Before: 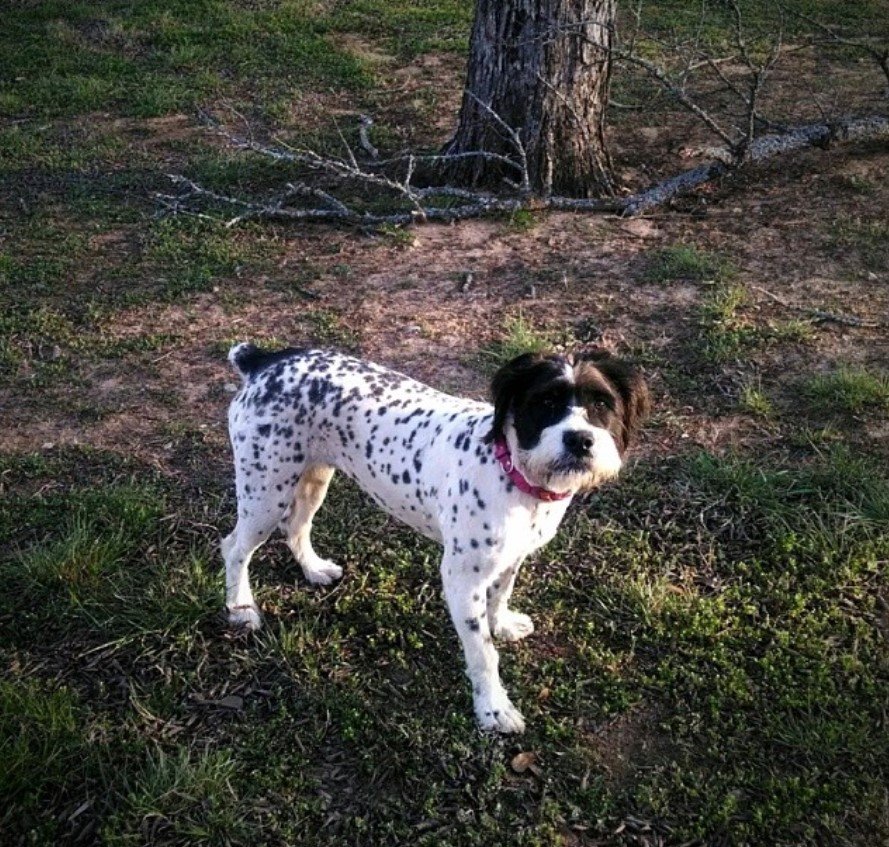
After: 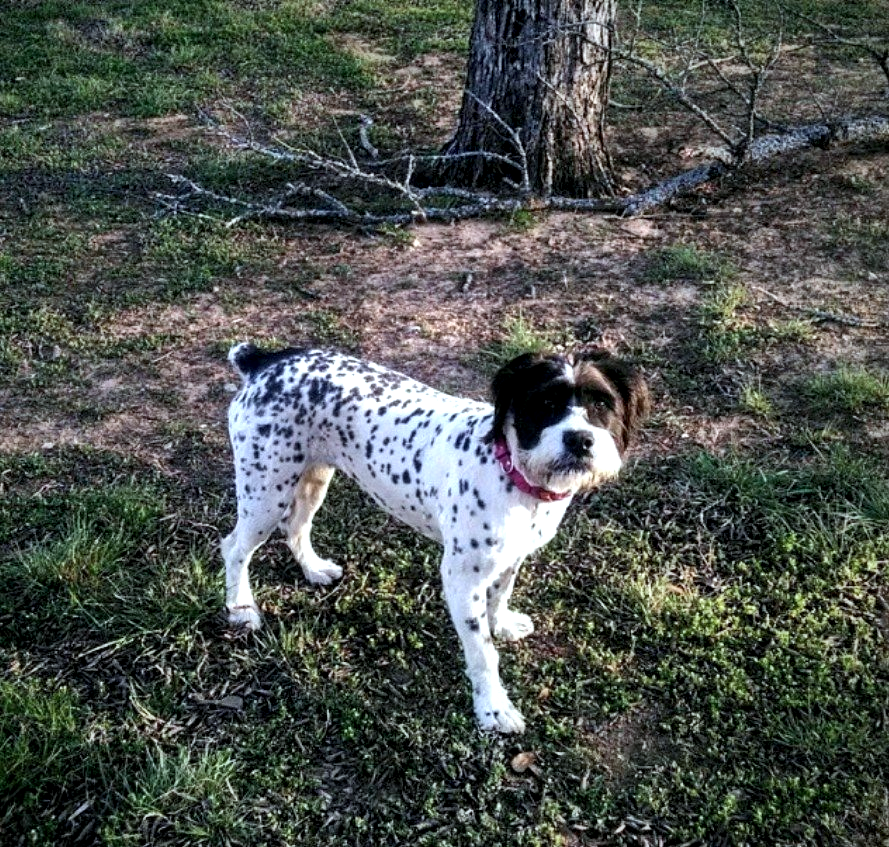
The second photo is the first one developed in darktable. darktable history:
color calibration: illuminant Planckian (black body), adaptation linear Bradford (ICC v4), x 0.364, y 0.367, temperature 4411.4 K
local contrast: detail 135%, midtone range 0.744
shadows and highlights: low approximation 0.01, soften with gaussian
